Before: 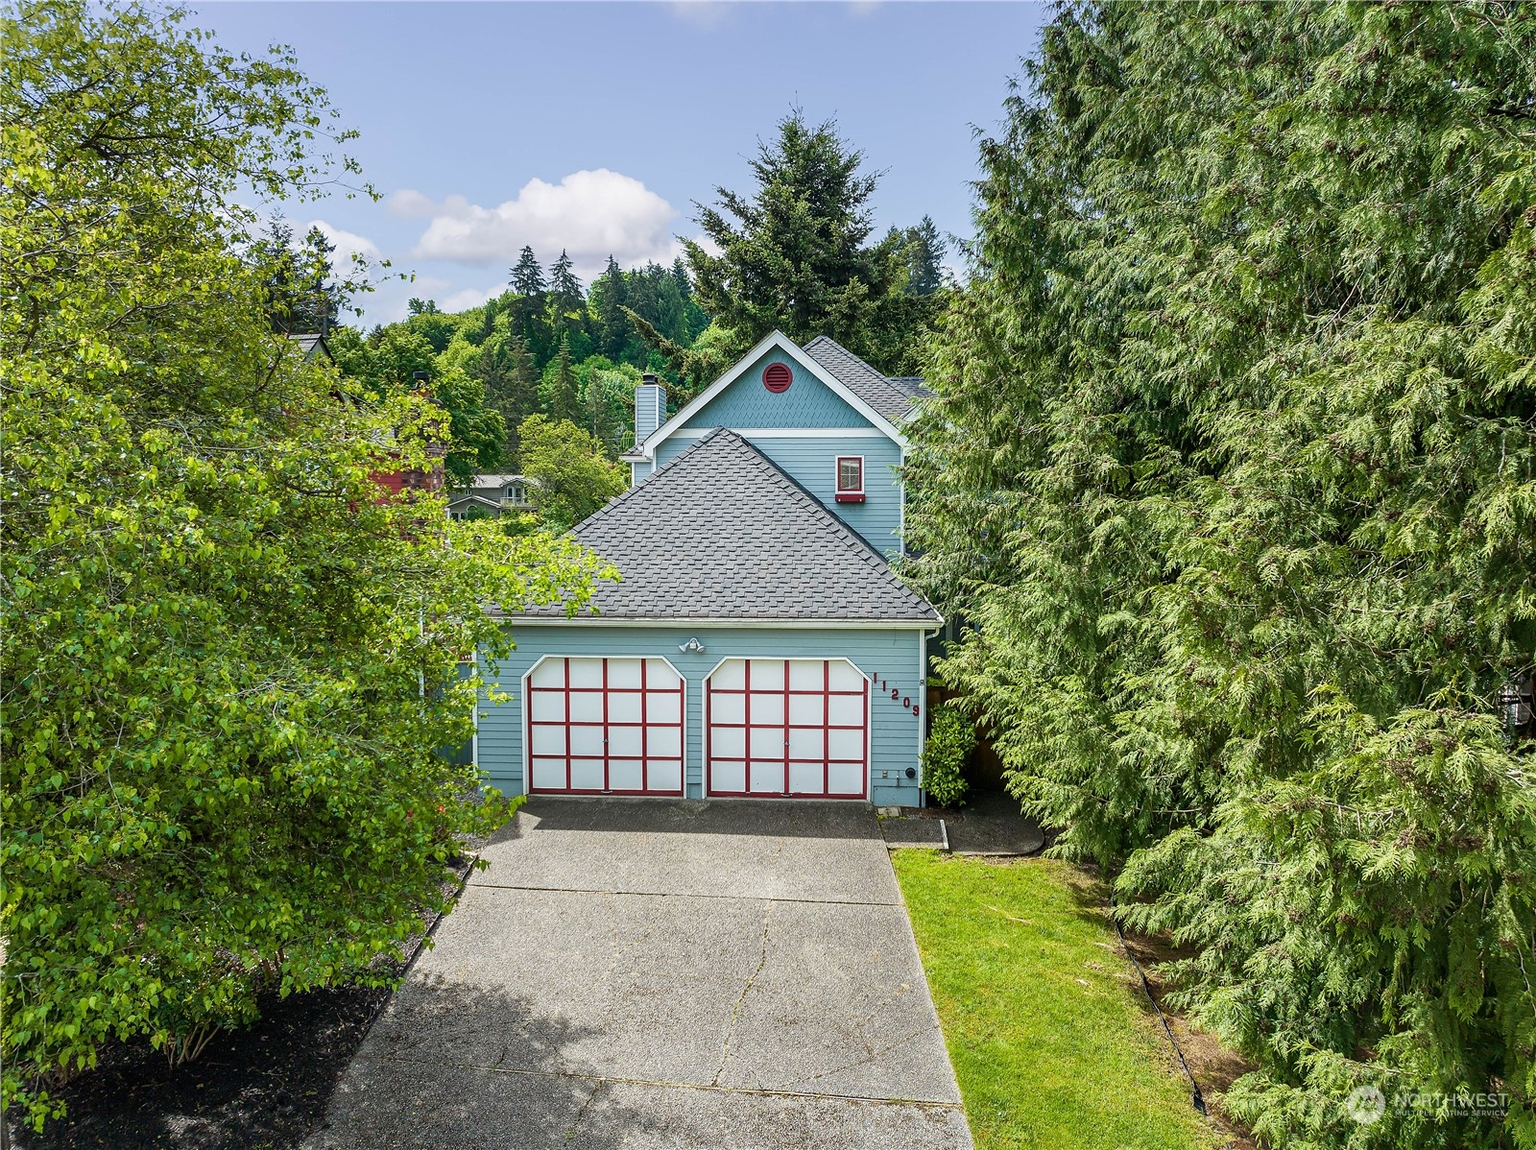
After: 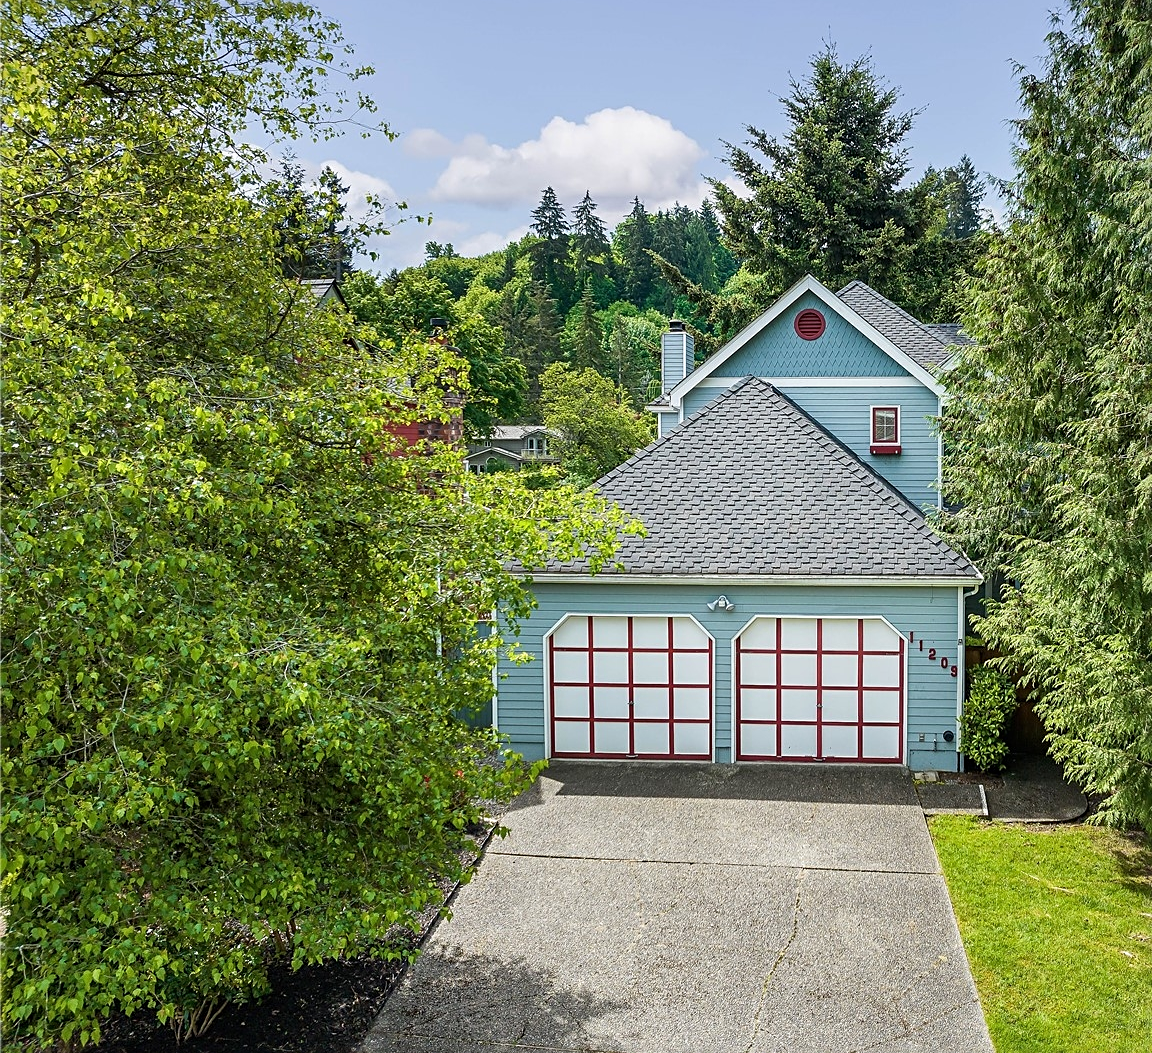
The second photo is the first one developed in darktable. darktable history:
crop: top 5.803%, right 27.864%, bottom 5.804%
sharpen: radius 2.529, amount 0.323
tone equalizer: on, module defaults
